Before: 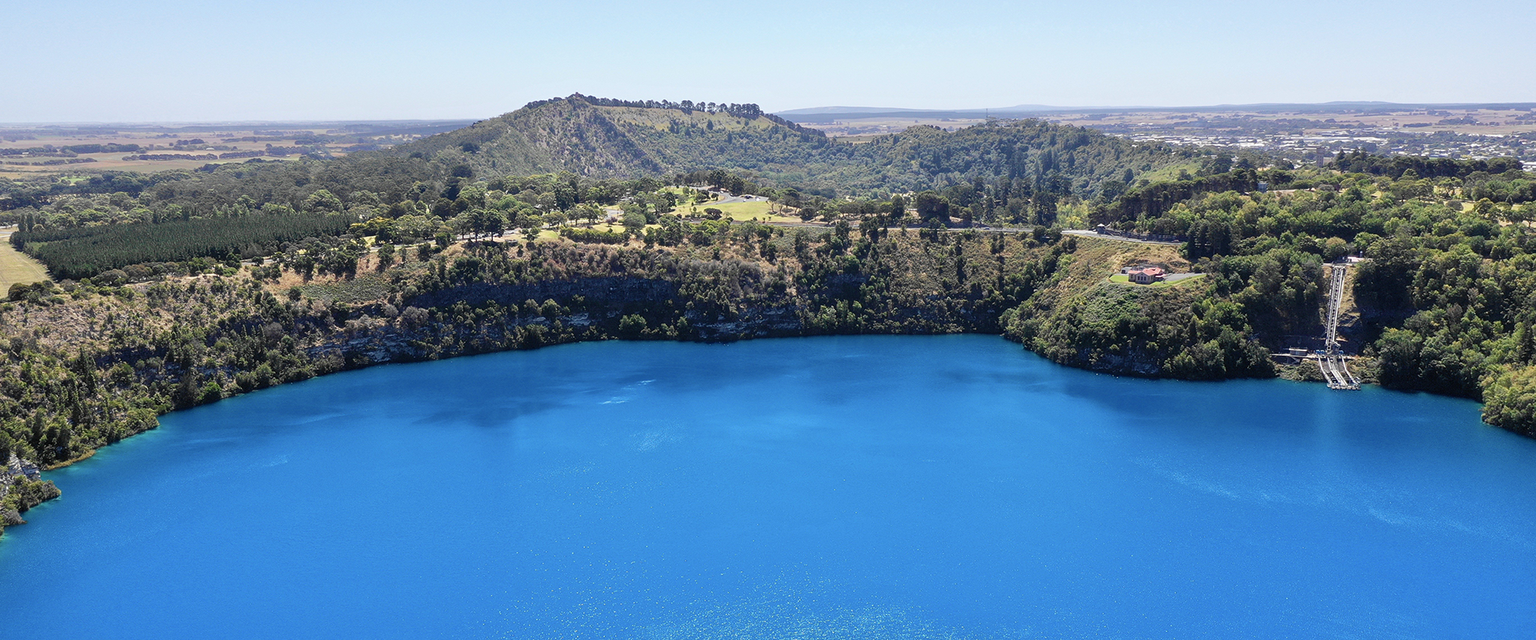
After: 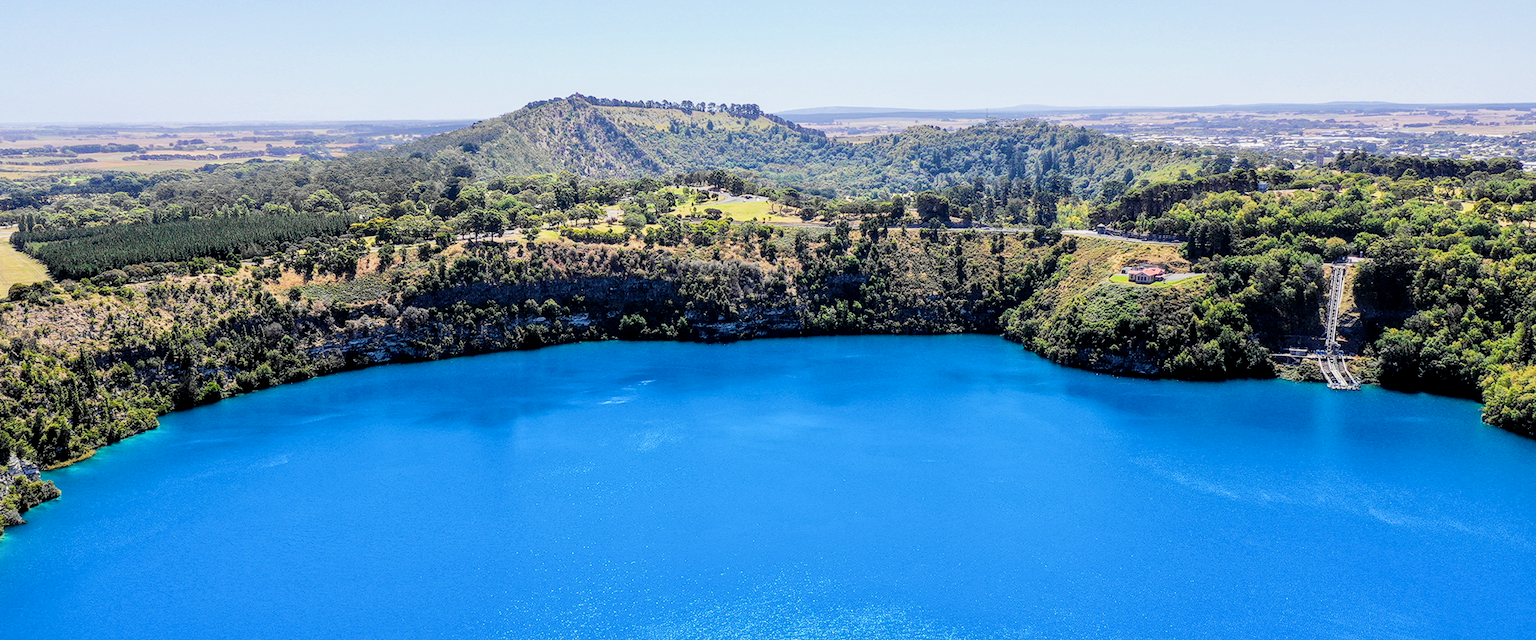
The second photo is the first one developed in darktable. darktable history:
color balance rgb: perceptual saturation grading › global saturation 30%, global vibrance 20%
filmic rgb: black relative exposure -5 EV, hardness 2.88, contrast 1.3
exposure: black level correction 0, exposure 0.6 EV, compensate exposure bias true, compensate highlight preservation false
local contrast: on, module defaults
